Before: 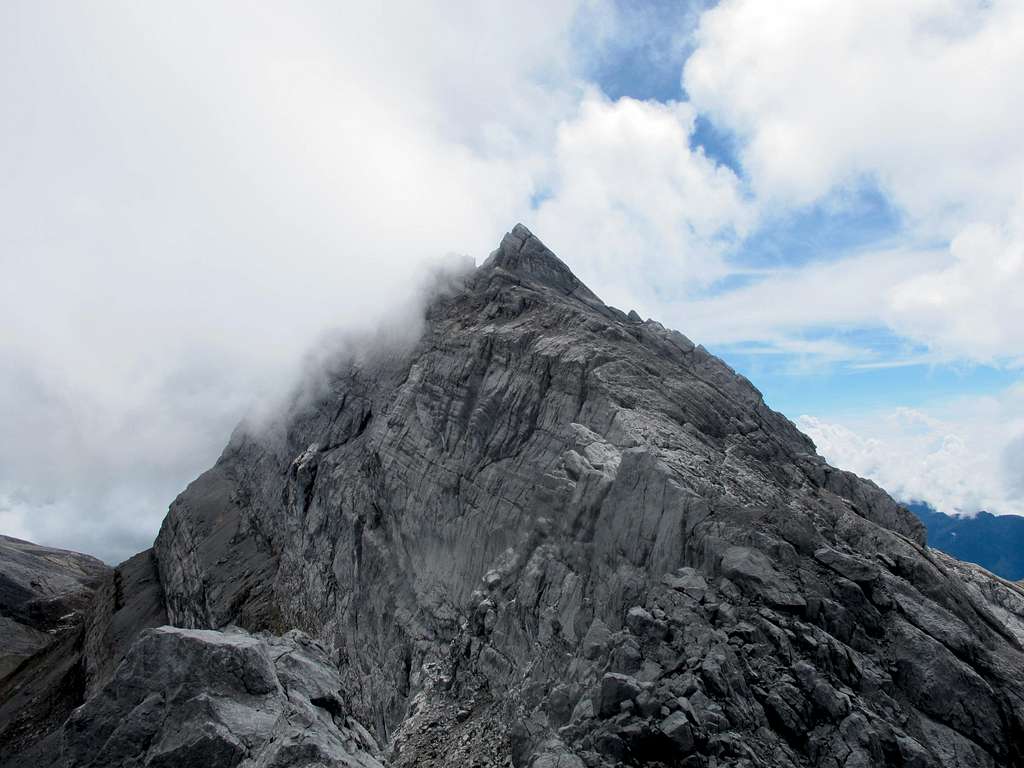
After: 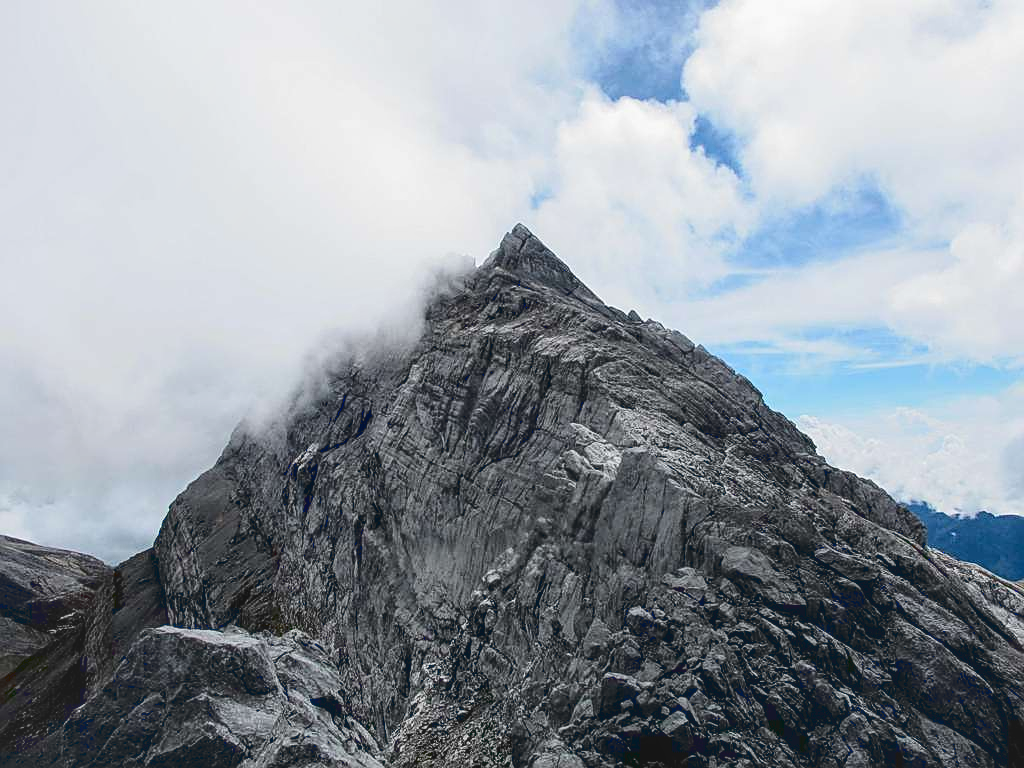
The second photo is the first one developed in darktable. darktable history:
sharpen: on, module defaults
tone curve: curves: ch0 [(0, 0.087) (0.175, 0.178) (0.466, 0.498) (0.715, 0.764) (1, 0.961)]; ch1 [(0, 0) (0.437, 0.398) (0.476, 0.466) (0.505, 0.505) (0.534, 0.544) (0.612, 0.605) (0.641, 0.643) (1, 1)]; ch2 [(0, 0) (0.359, 0.379) (0.427, 0.453) (0.489, 0.495) (0.531, 0.534) (0.579, 0.579) (1, 1)], color space Lab, linked channels, preserve colors none
local contrast: detail 130%
